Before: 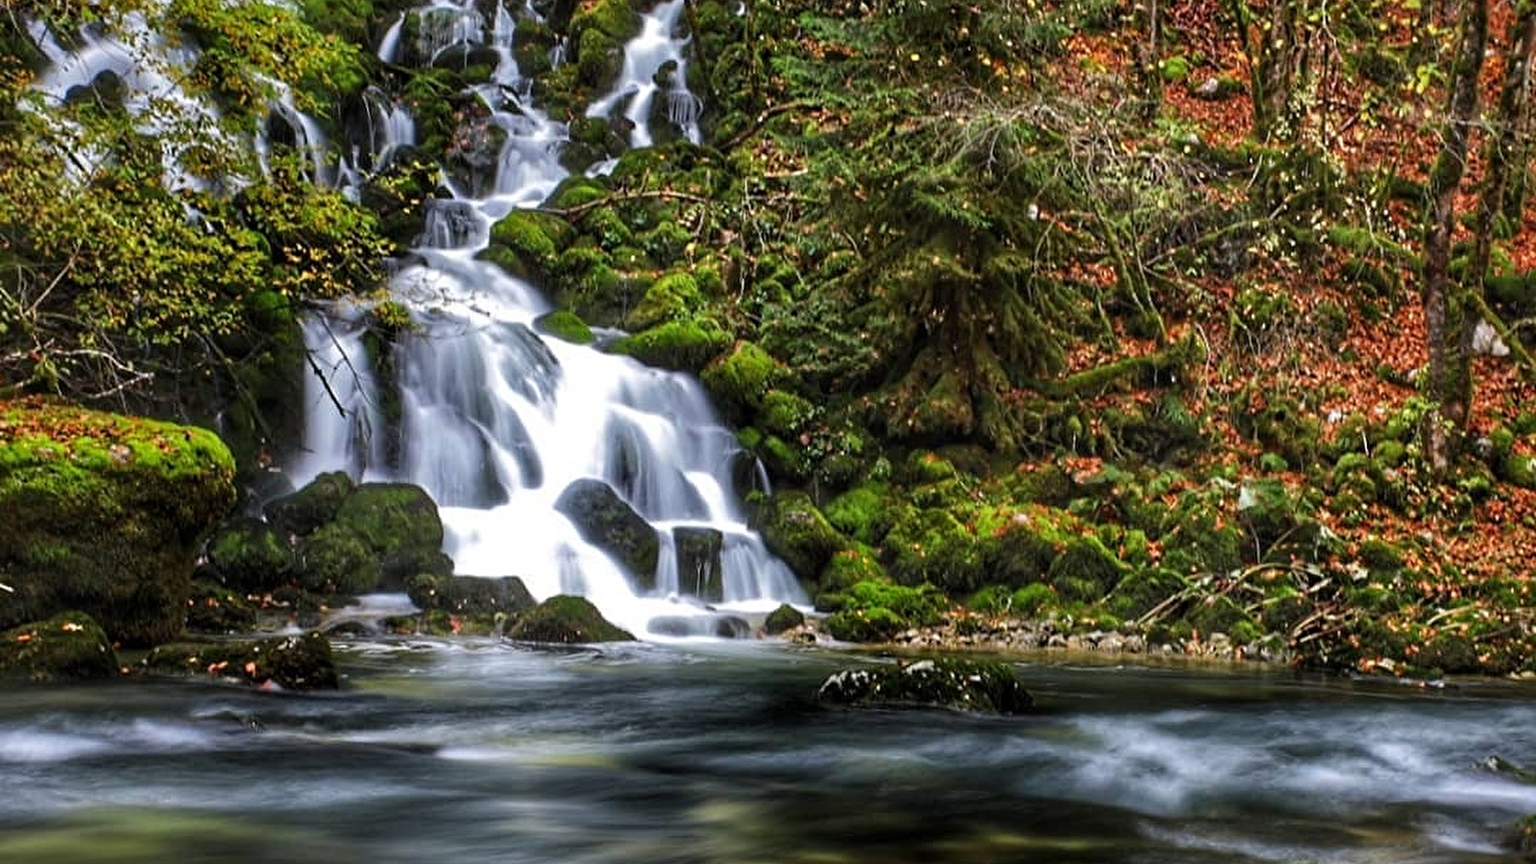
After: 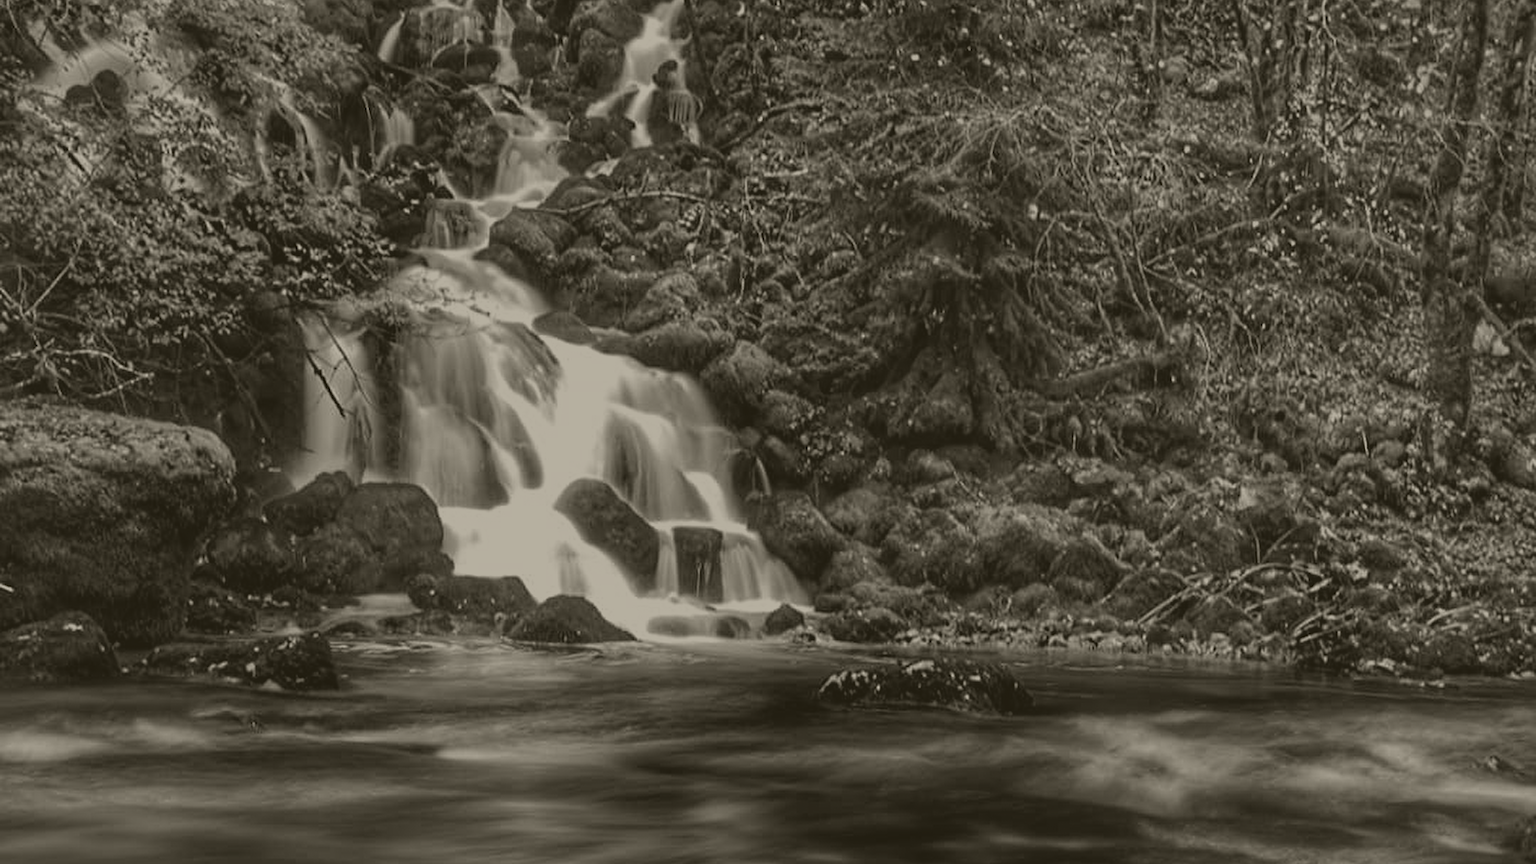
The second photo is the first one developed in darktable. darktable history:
colorize: hue 41.44°, saturation 22%, source mix 60%, lightness 10.61%
white balance: red 1.127, blue 0.943
